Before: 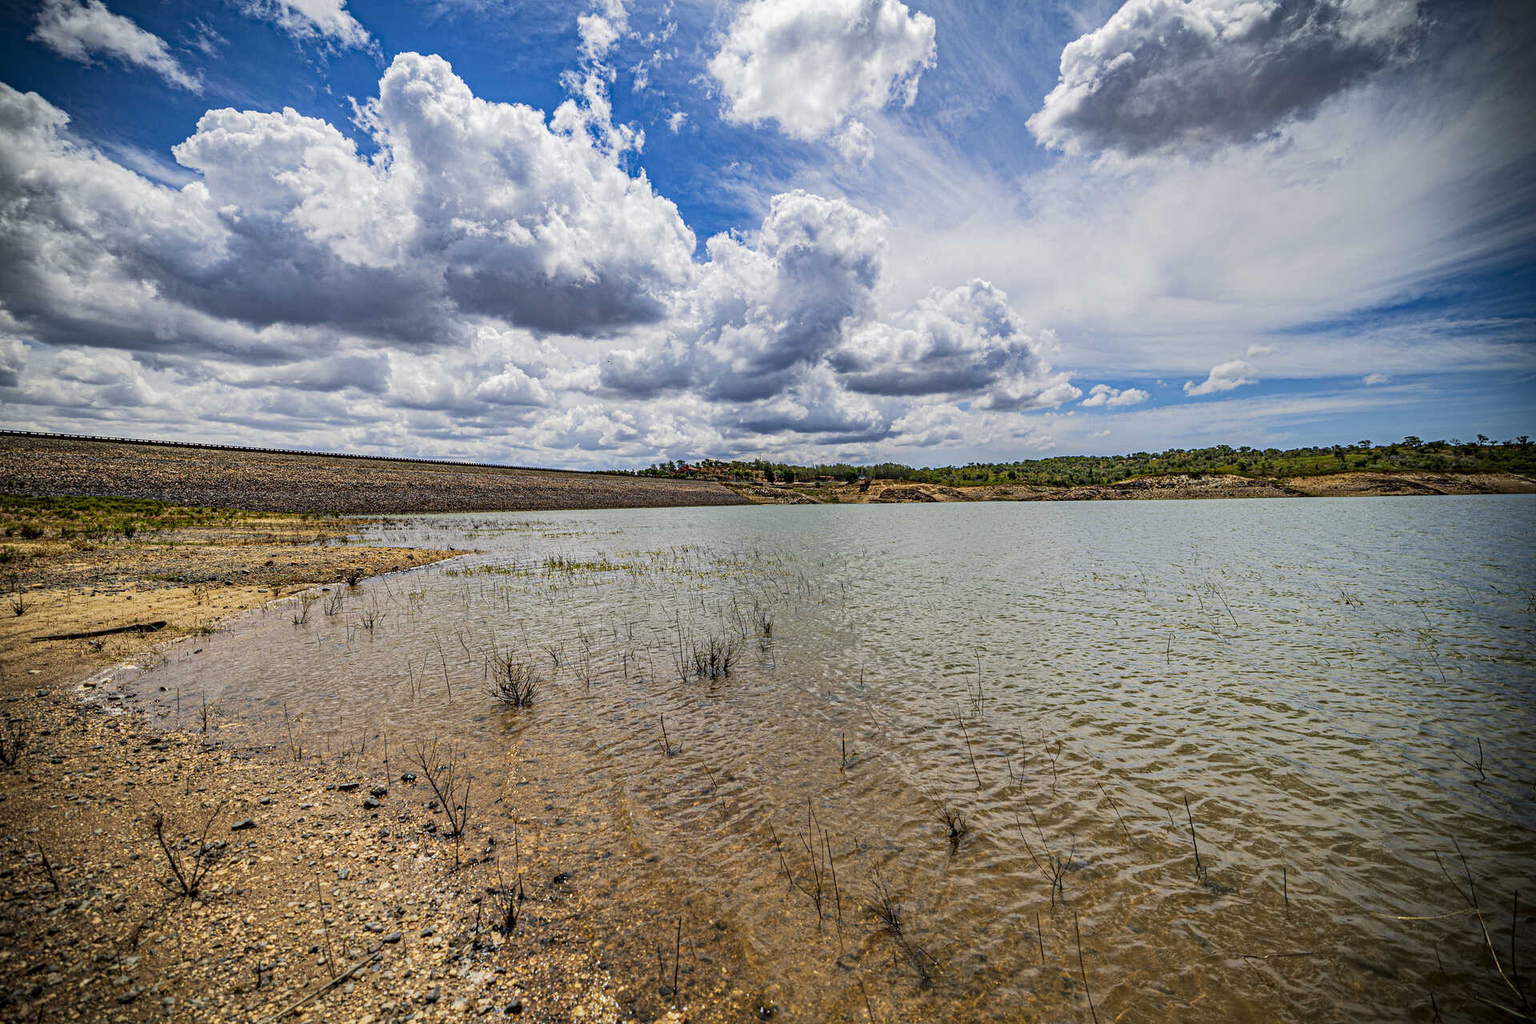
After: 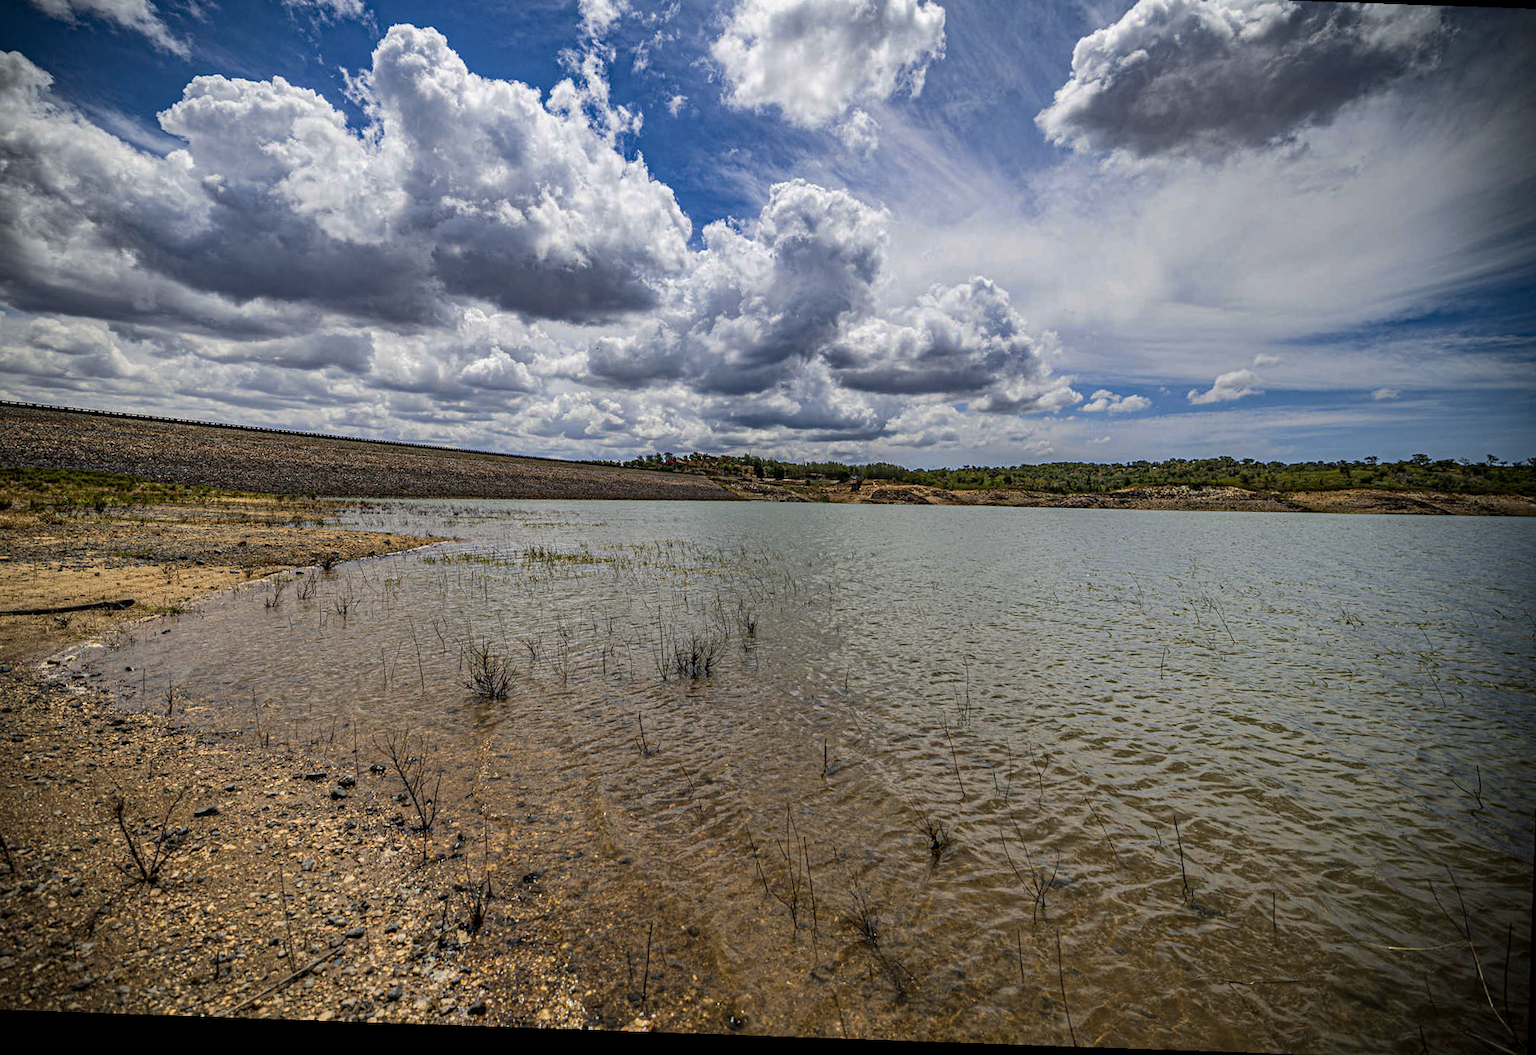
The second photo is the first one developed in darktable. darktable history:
crop and rotate: angle -1.98°, left 3.136%, top 4.053%, right 1.635%, bottom 0.478%
contrast brightness saturation: contrast 0.148, brightness 0.047
base curve: curves: ch0 [(0, 0) (0.595, 0.418) (1, 1)], preserve colors none
